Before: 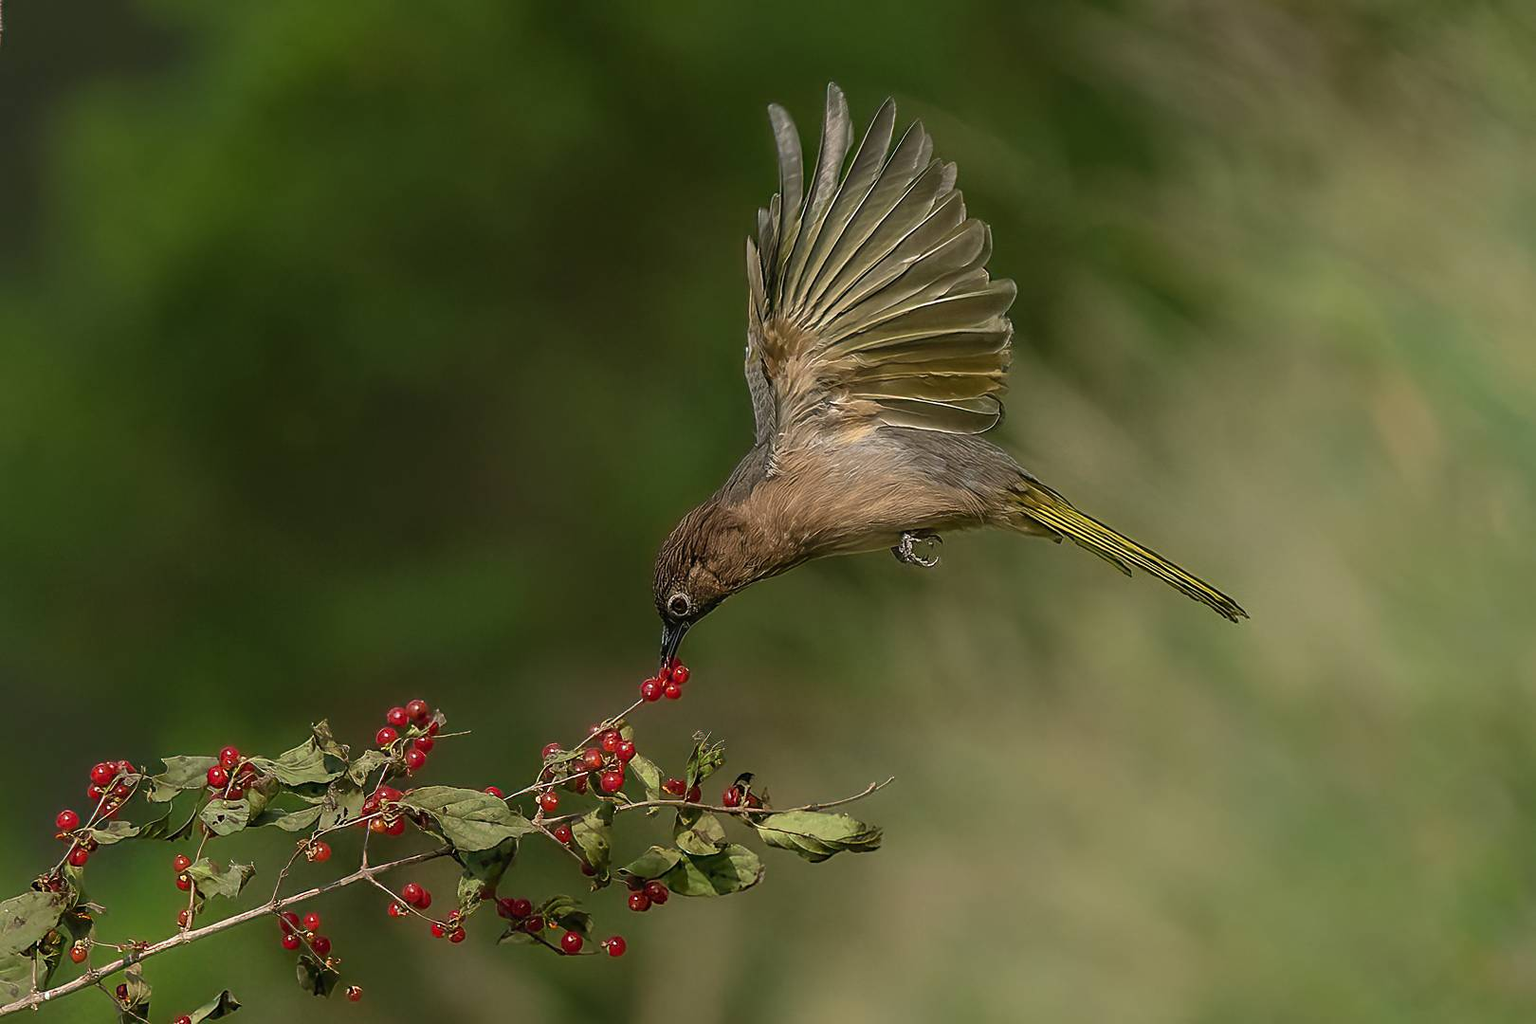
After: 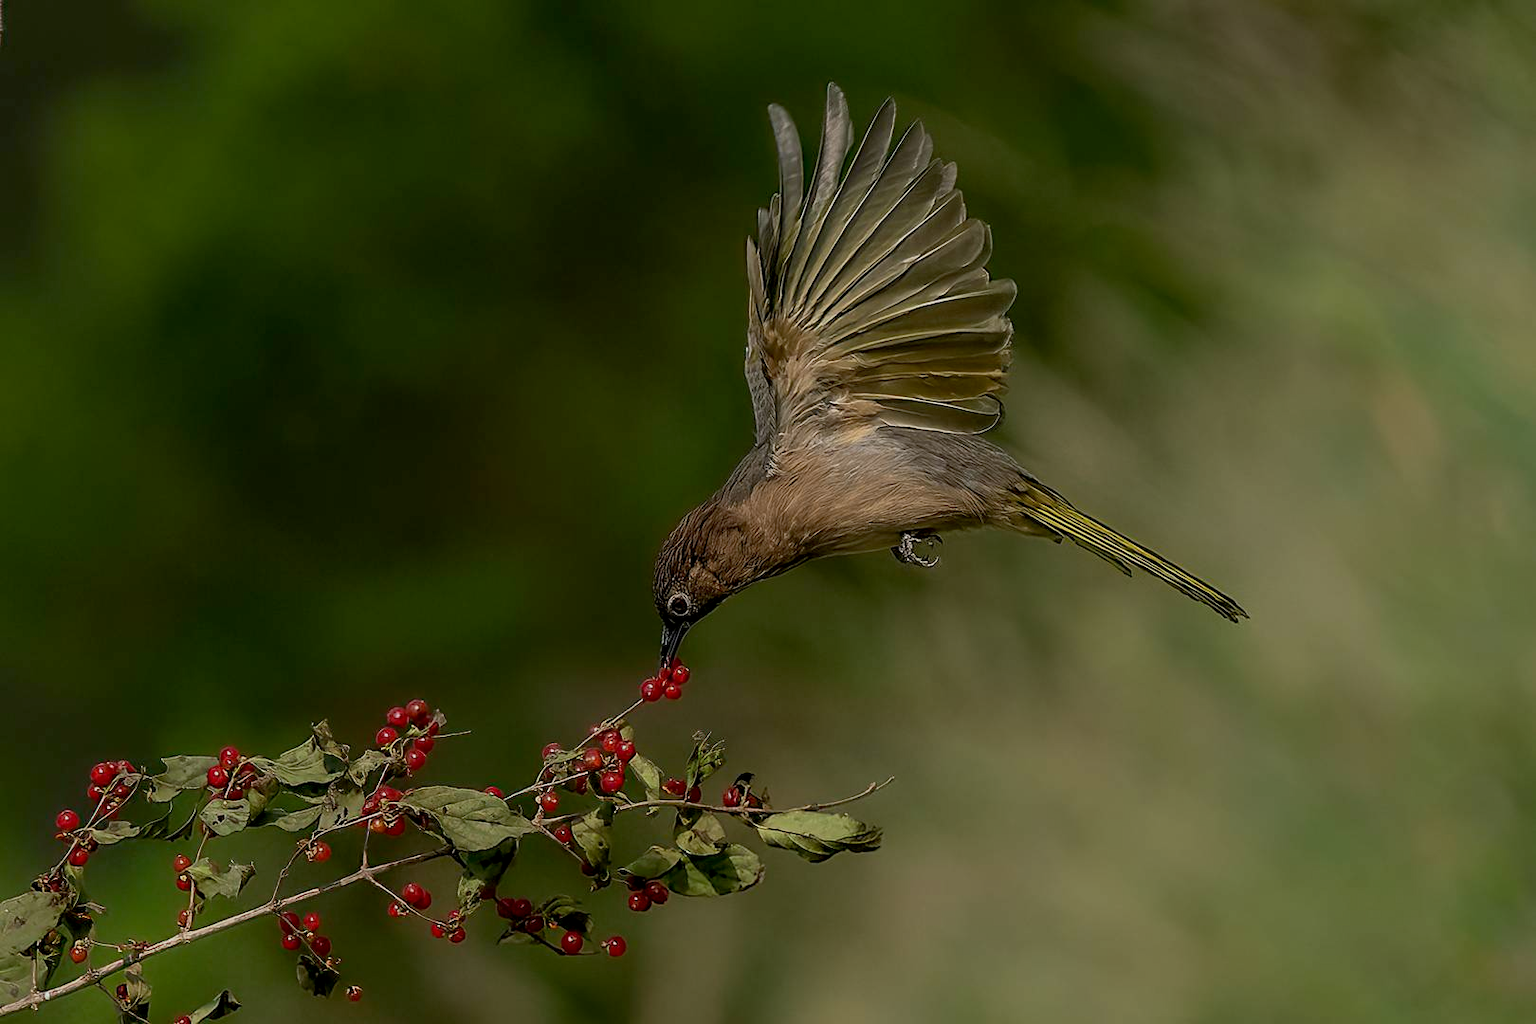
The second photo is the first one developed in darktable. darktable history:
exposure: black level correction 0.011, exposure -0.478 EV, compensate highlight preservation false
color balance: mode lift, gamma, gain (sRGB)
